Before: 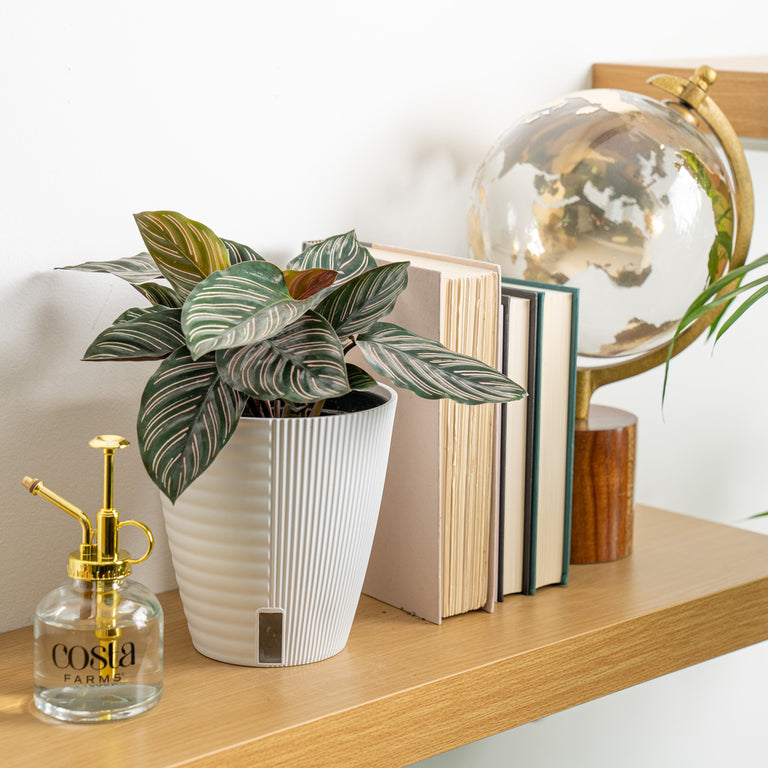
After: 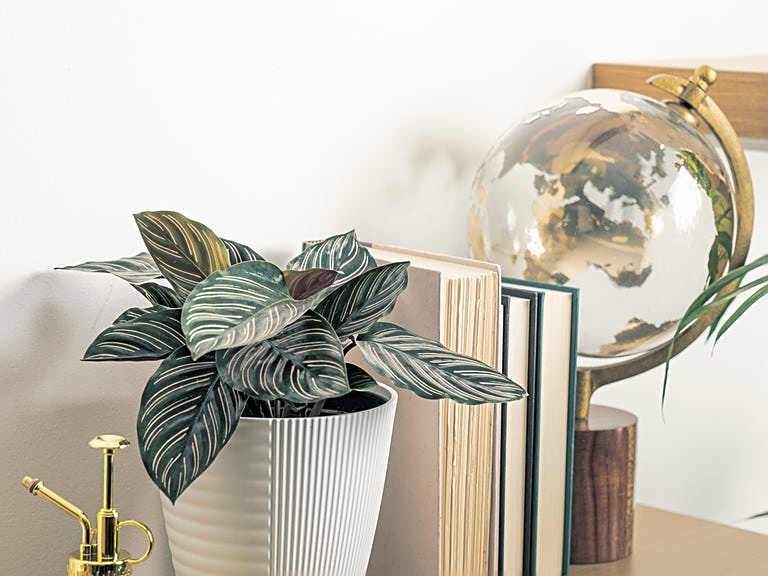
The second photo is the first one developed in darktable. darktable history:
split-toning: shadows › hue 205.2°, shadows › saturation 0.29, highlights › hue 50.4°, highlights › saturation 0.38, balance -49.9
crop: bottom 24.967%
sharpen: on, module defaults
